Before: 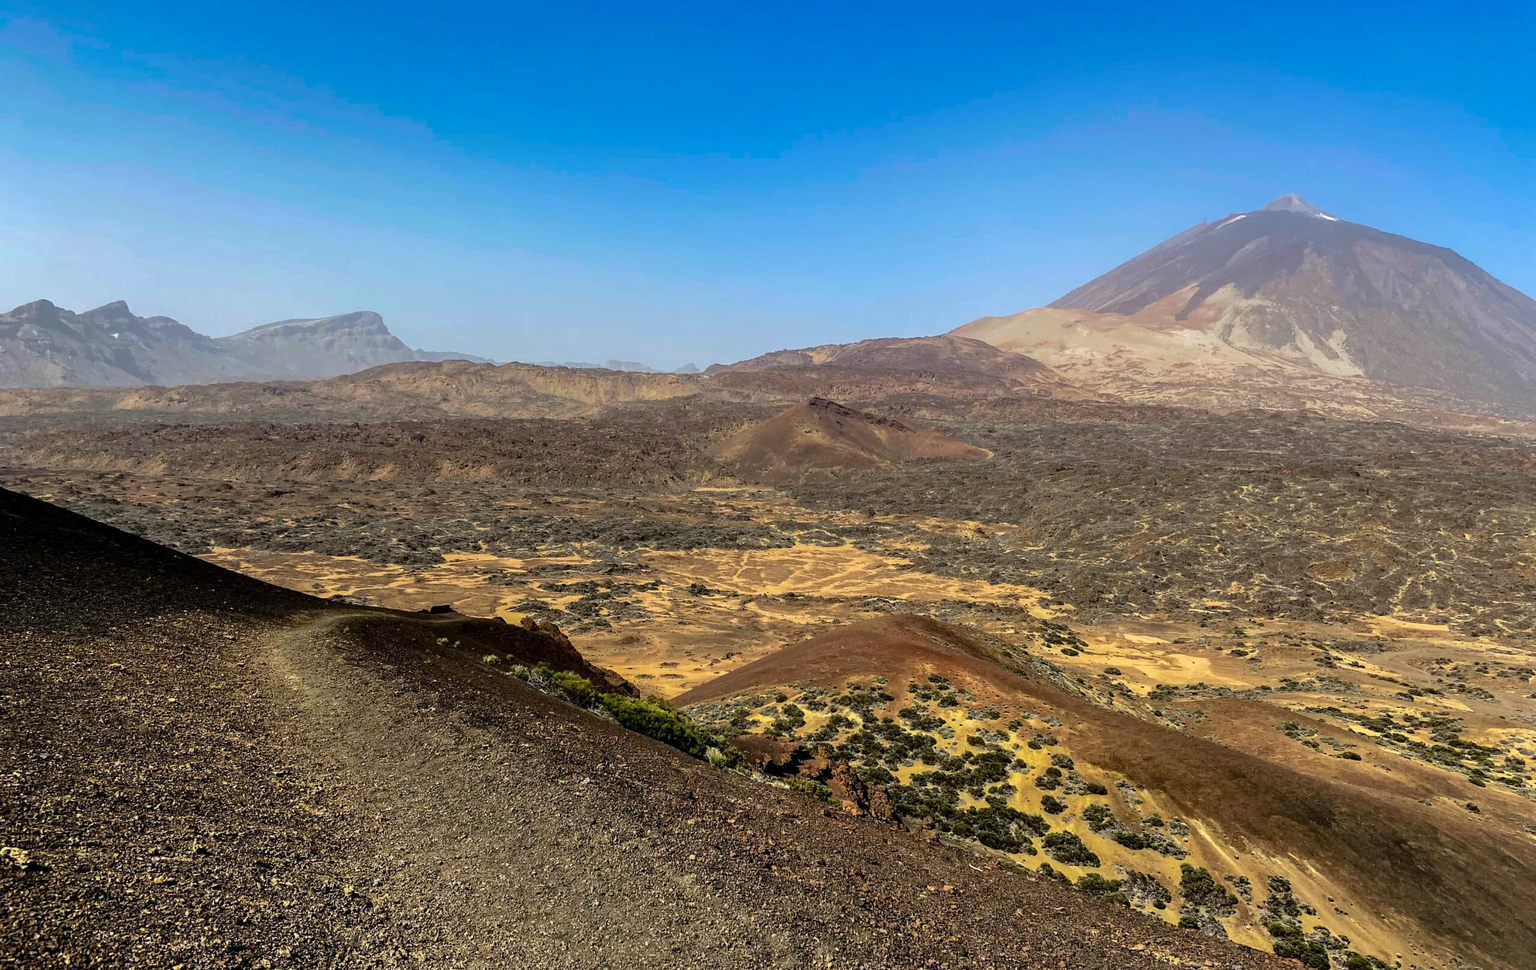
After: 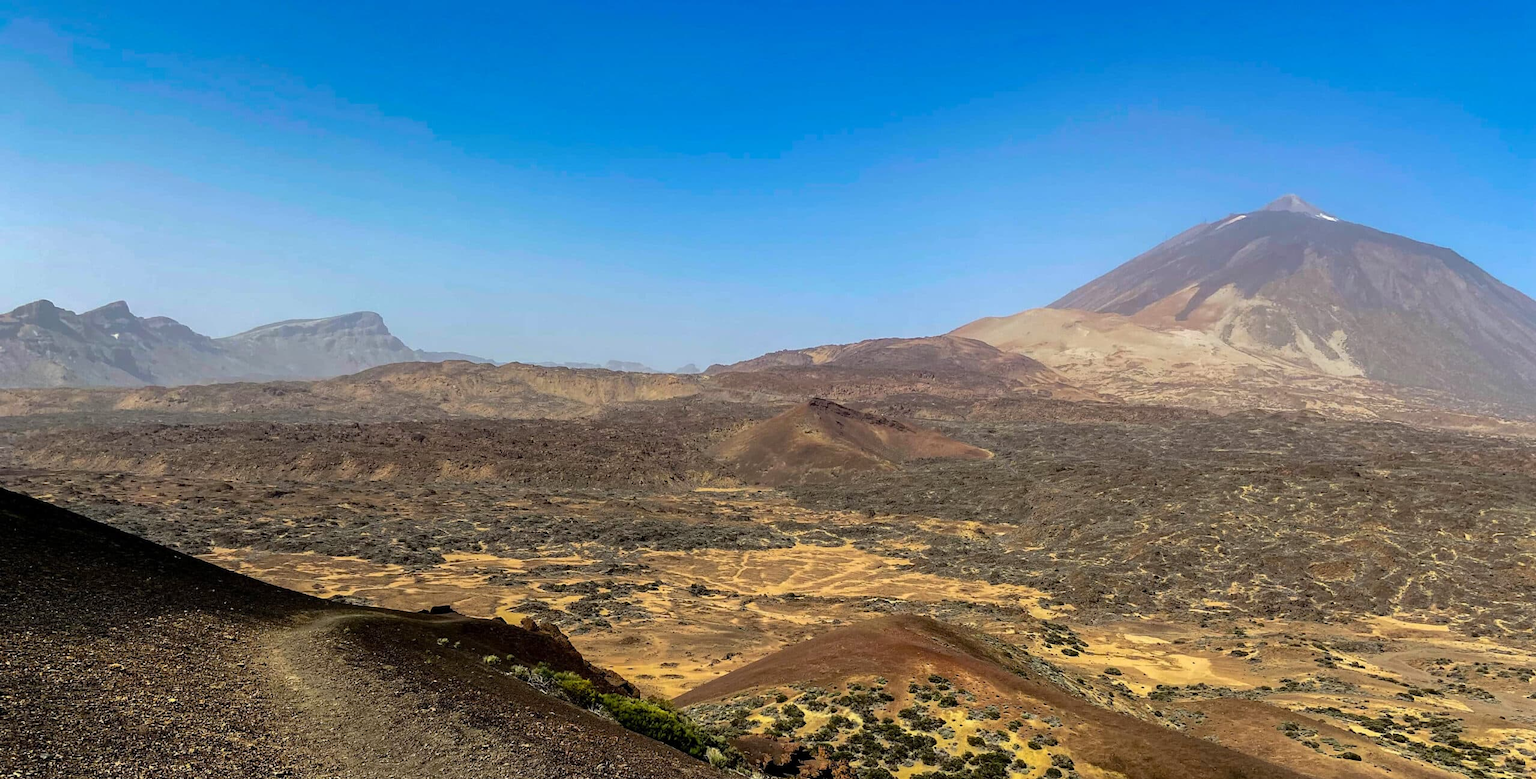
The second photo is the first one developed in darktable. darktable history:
crop: bottom 19.661%
